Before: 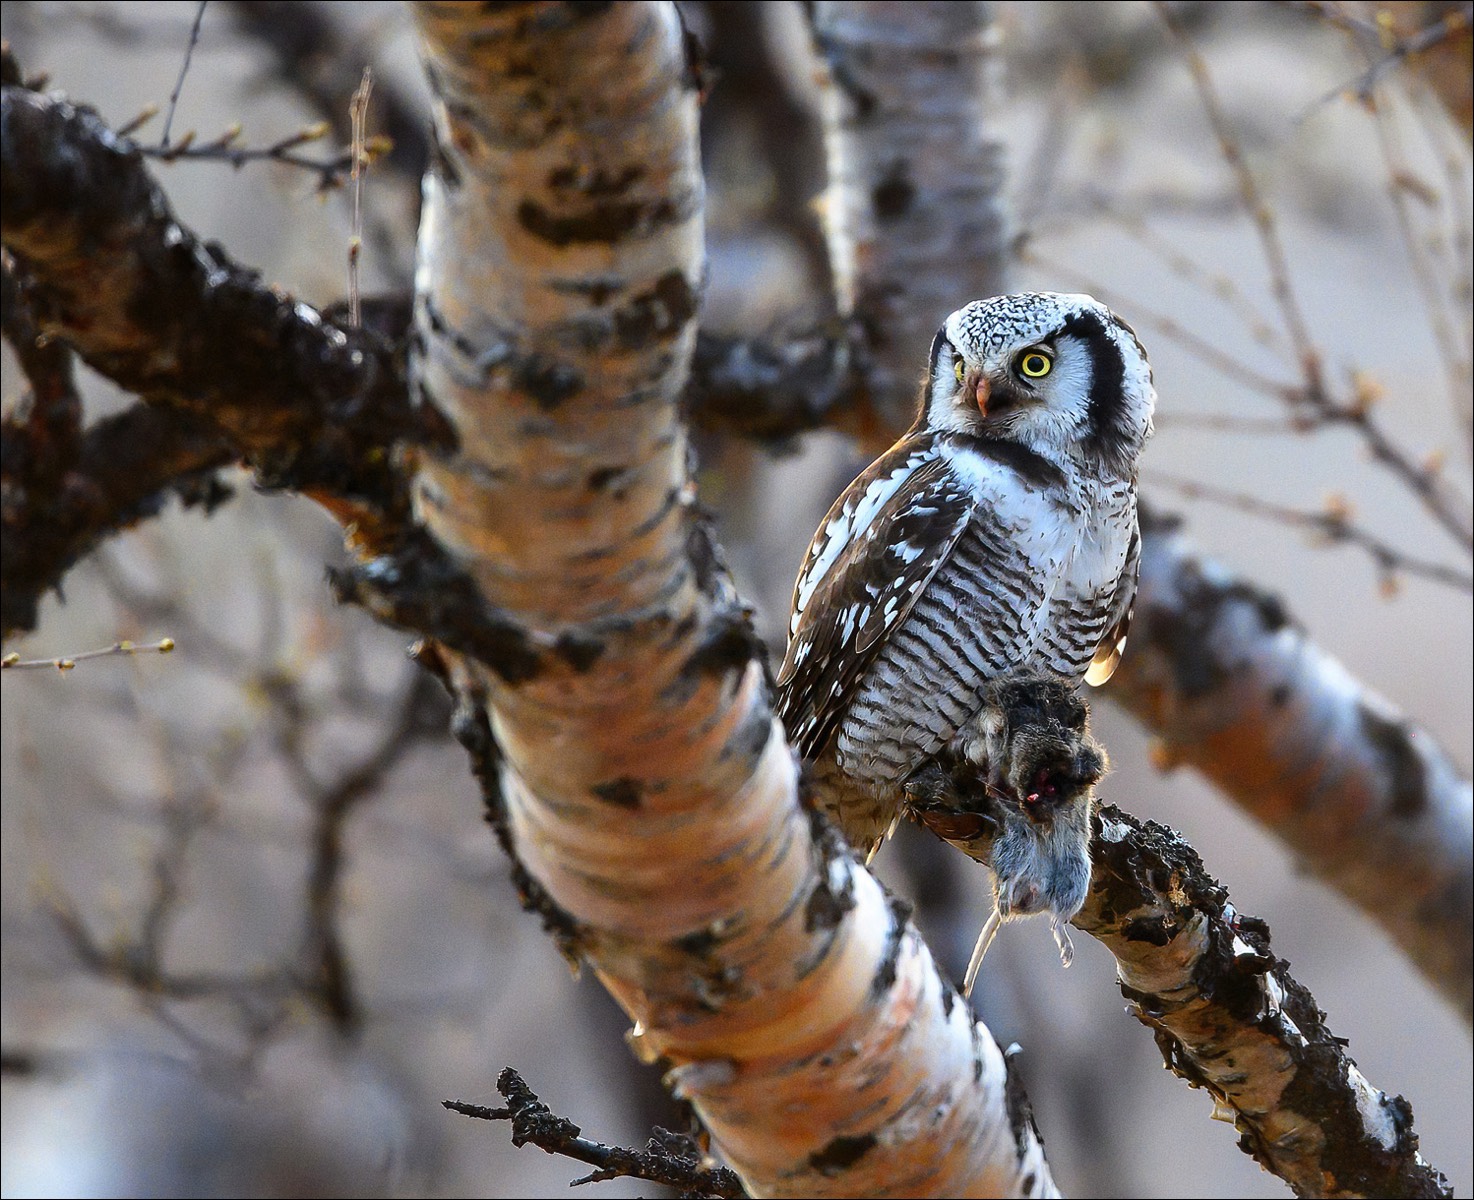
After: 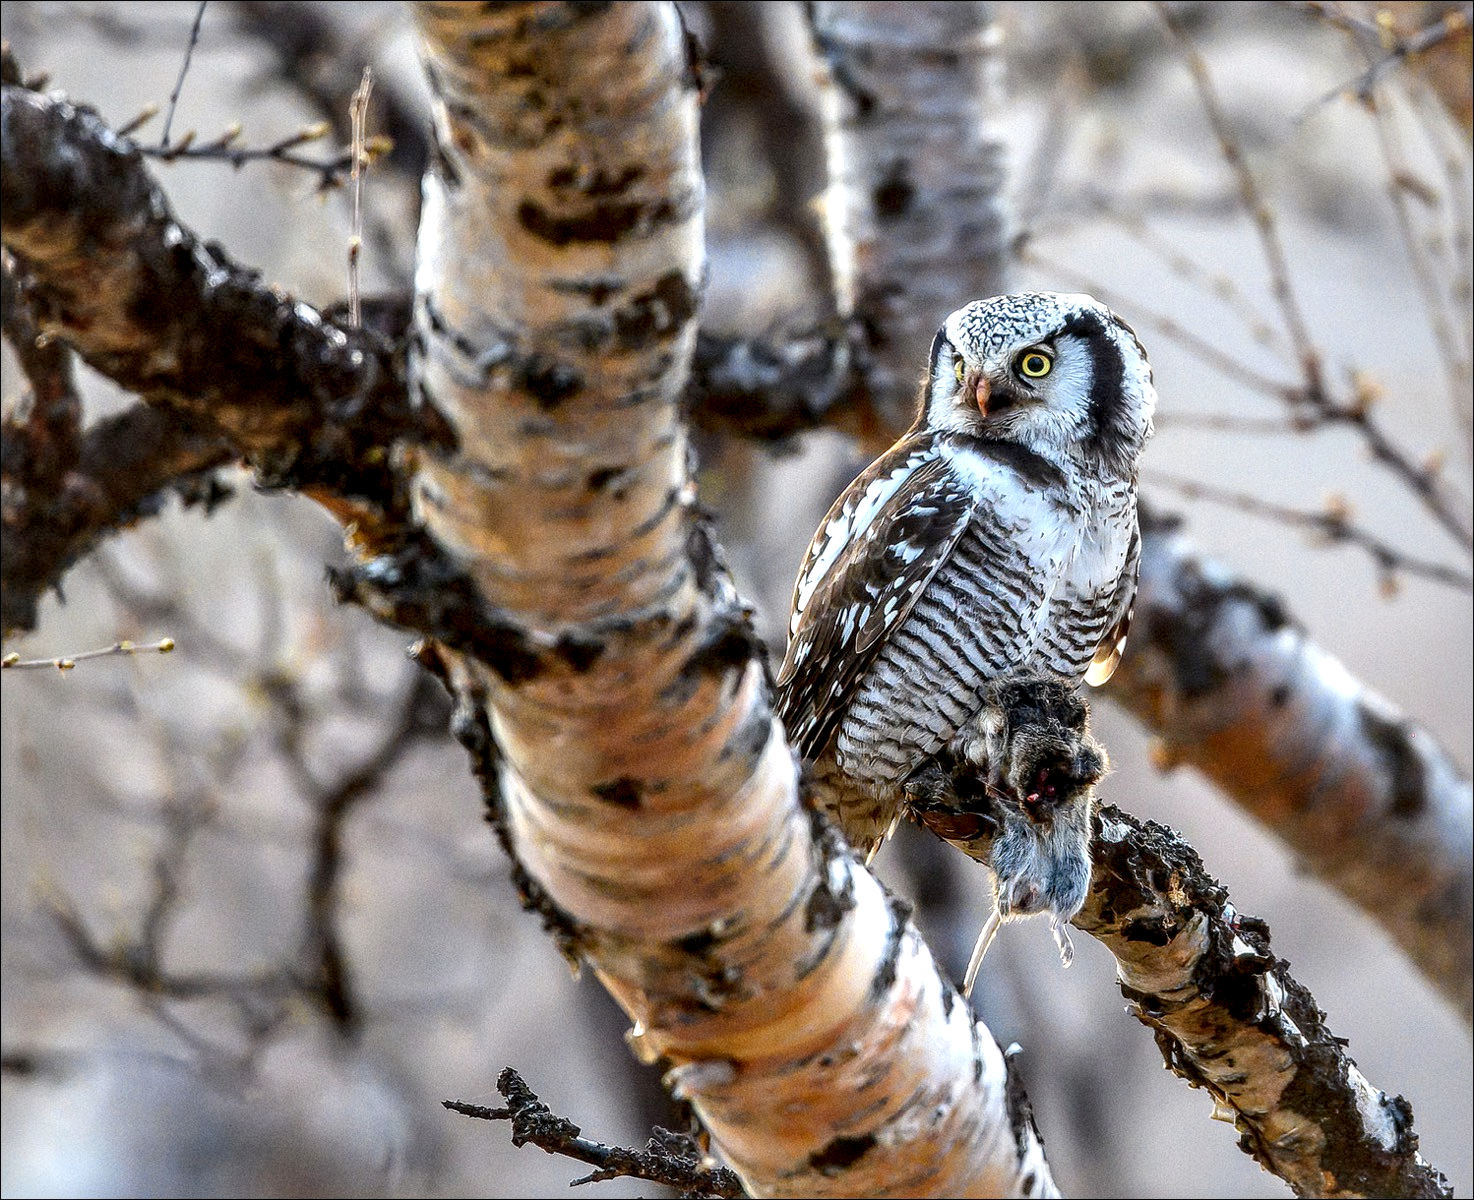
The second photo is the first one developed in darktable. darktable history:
local contrast: highlights 78%, shadows 56%, detail 174%, midtone range 0.421
